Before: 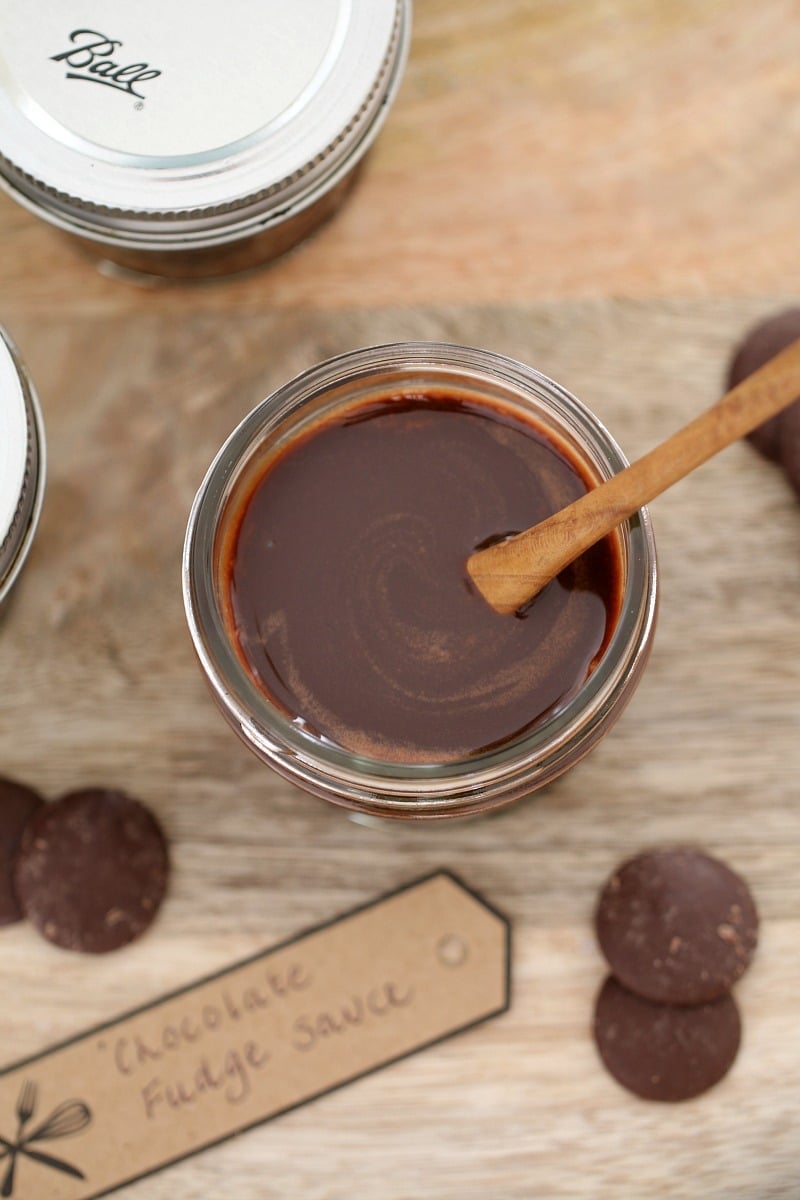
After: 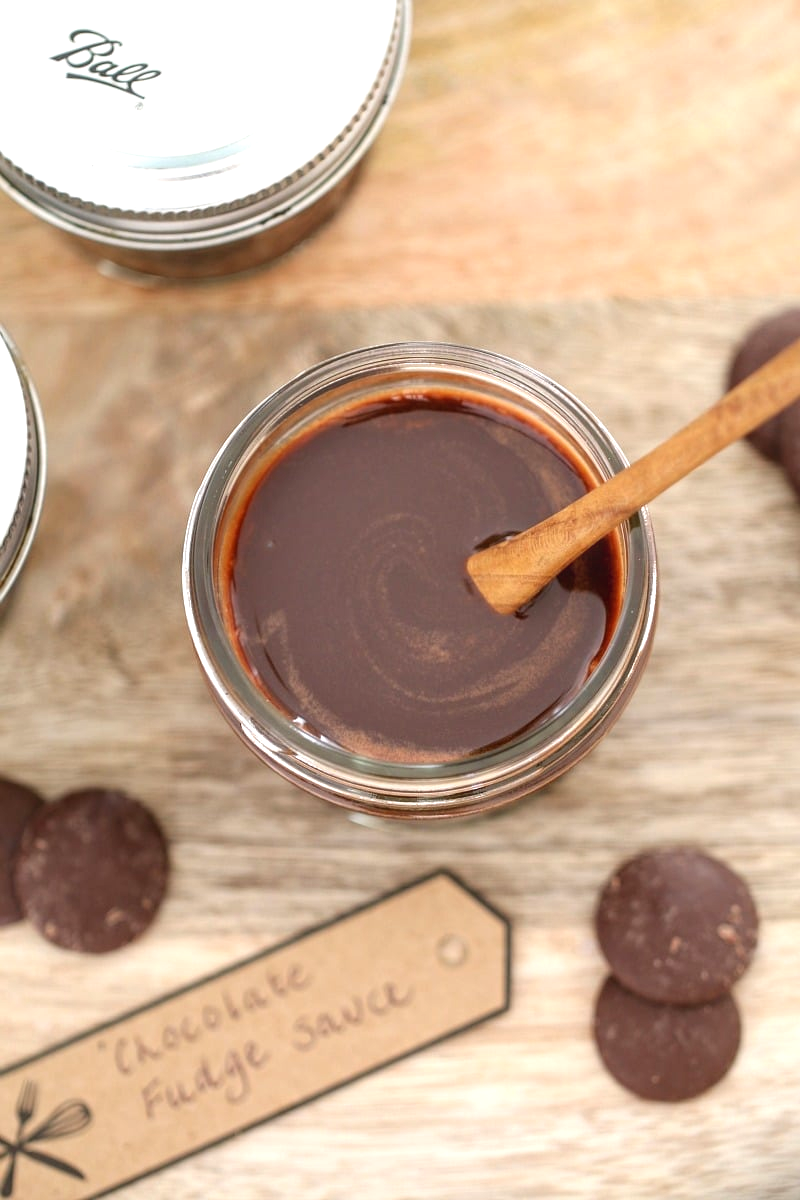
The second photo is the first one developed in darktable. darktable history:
exposure: exposure 0.603 EV, compensate highlight preservation false
local contrast: detail 110%
